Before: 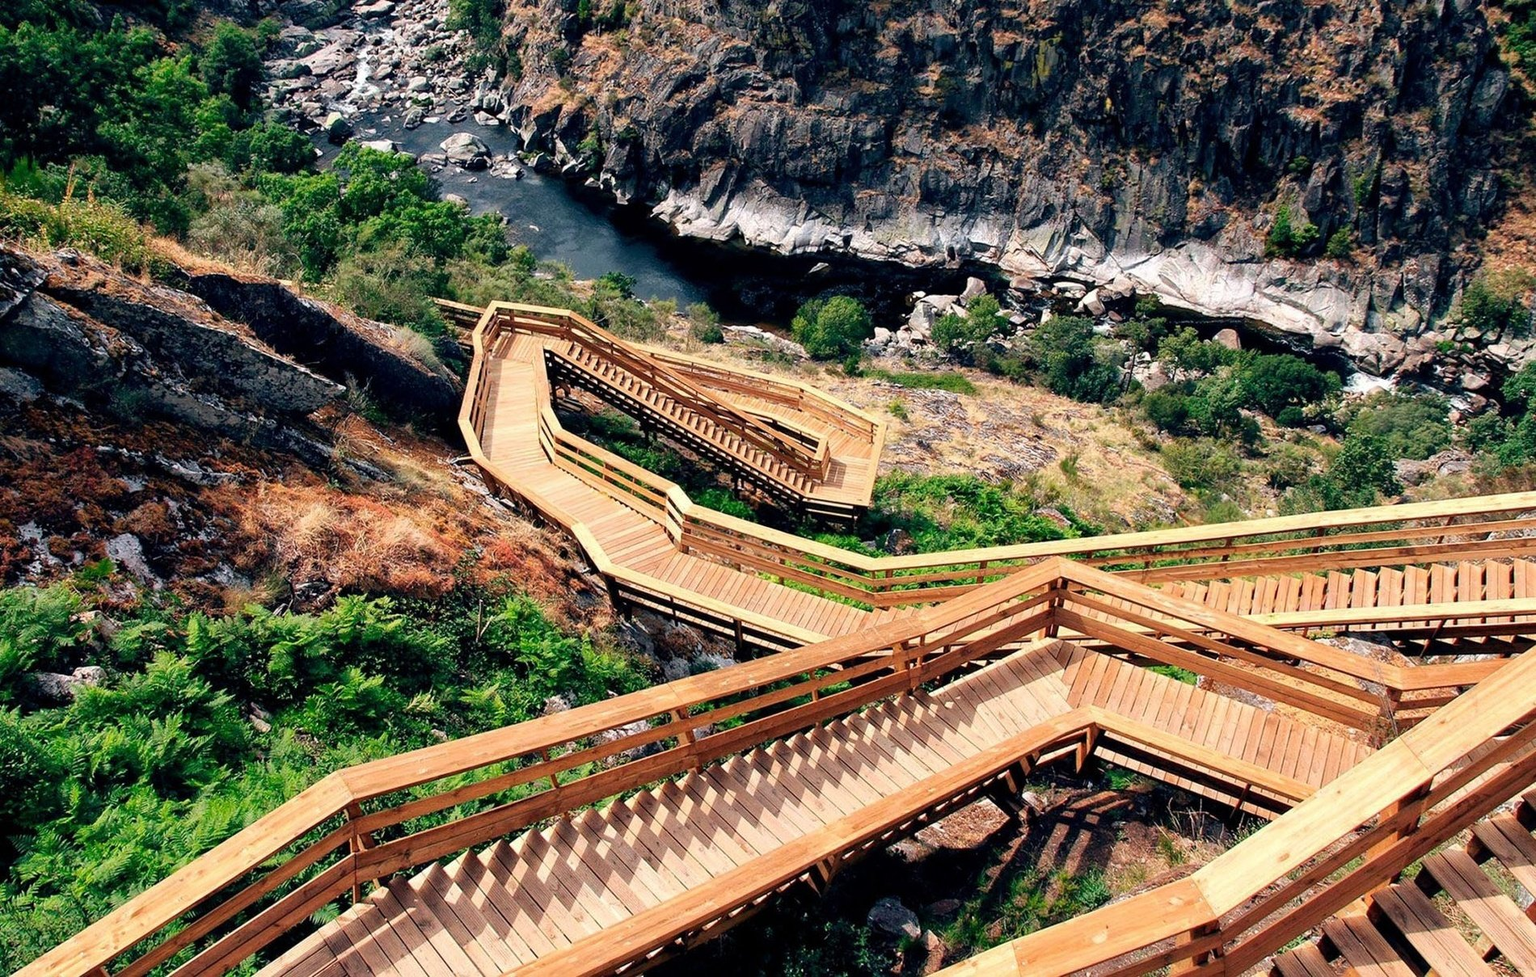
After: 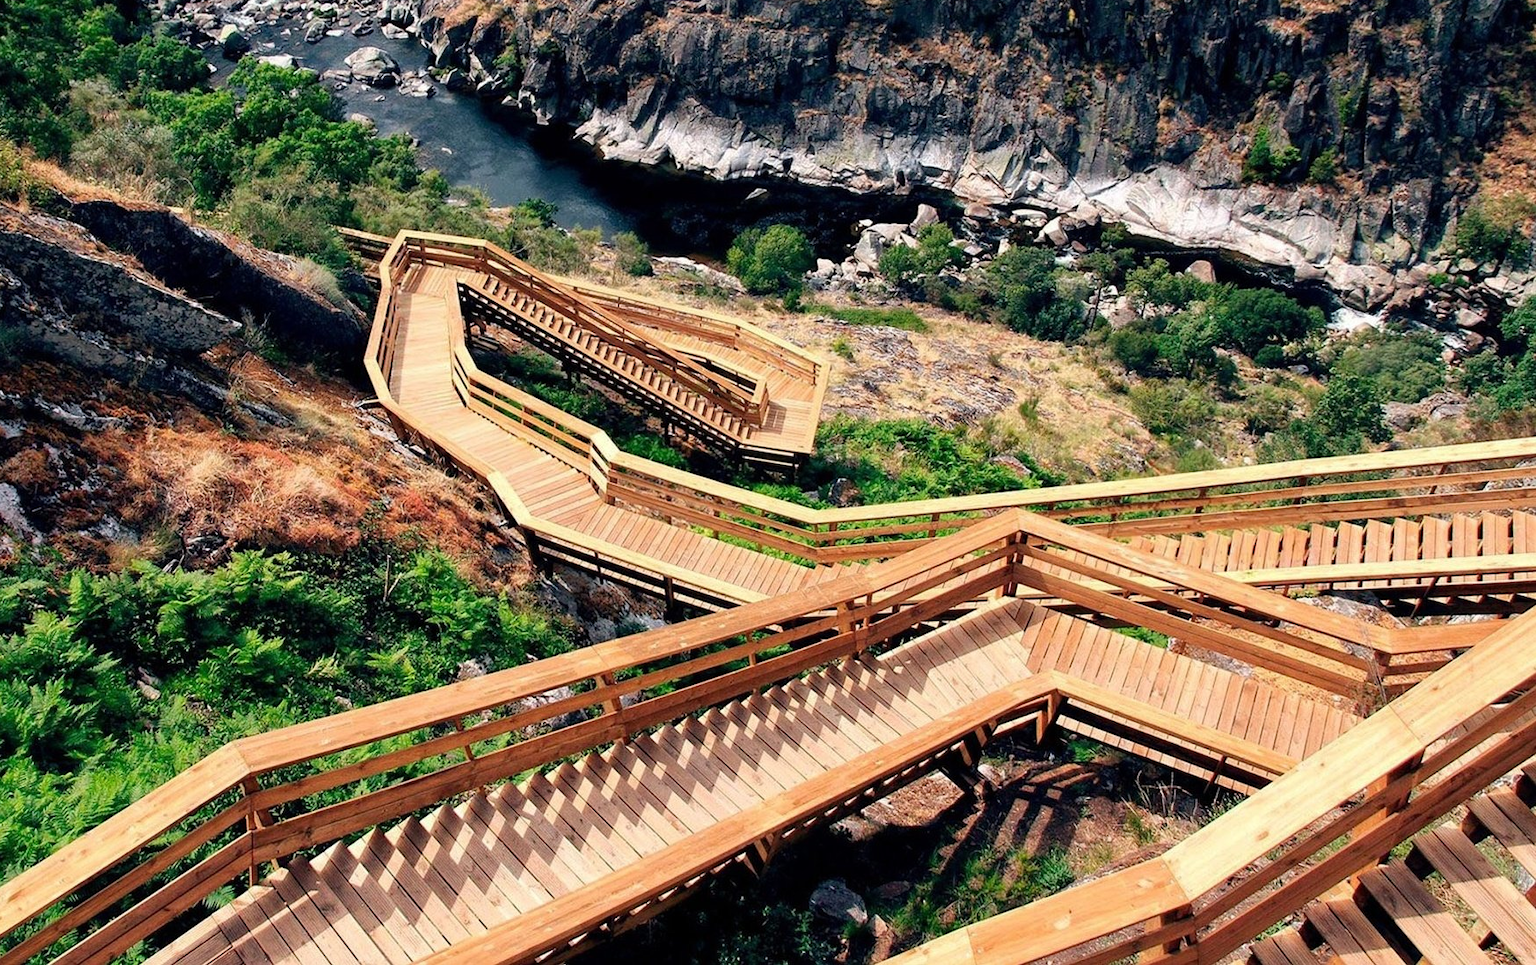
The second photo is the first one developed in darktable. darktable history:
crop and rotate: left 8.059%, top 9.202%
